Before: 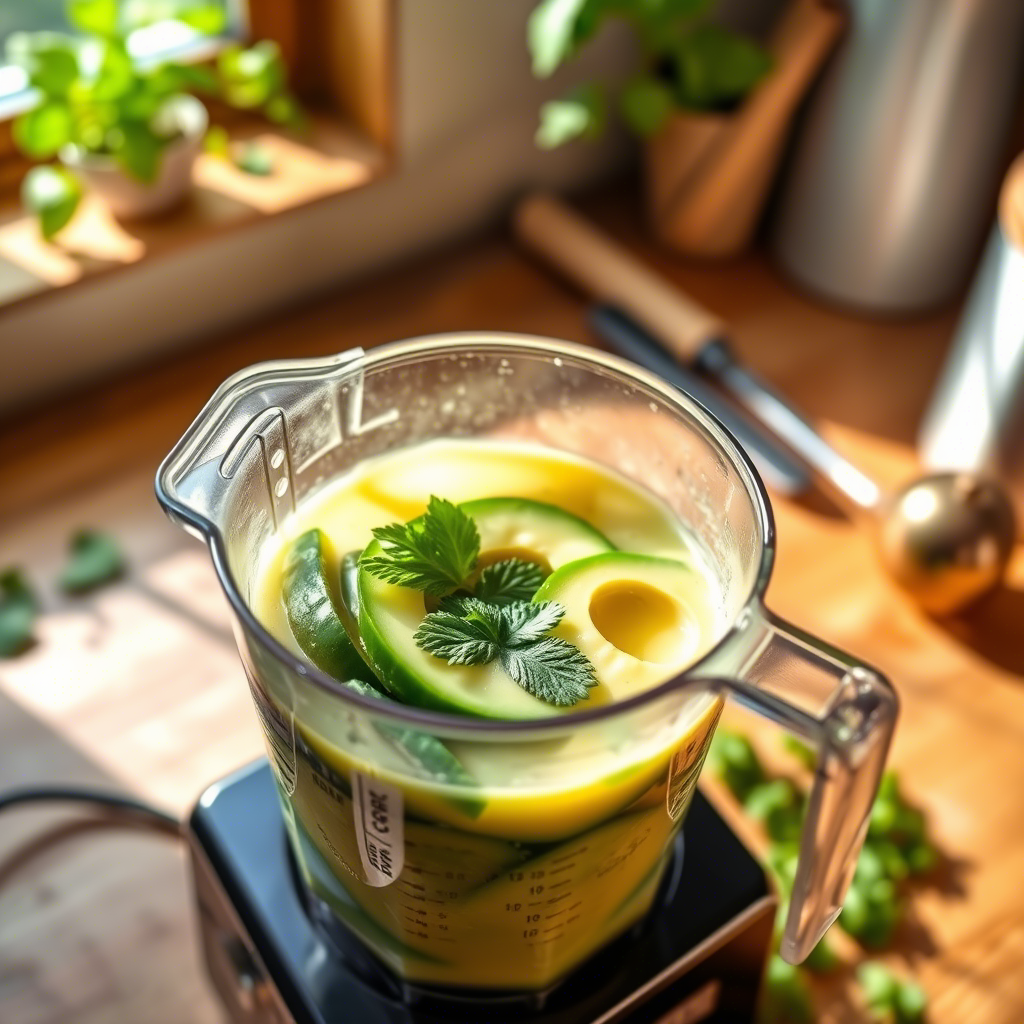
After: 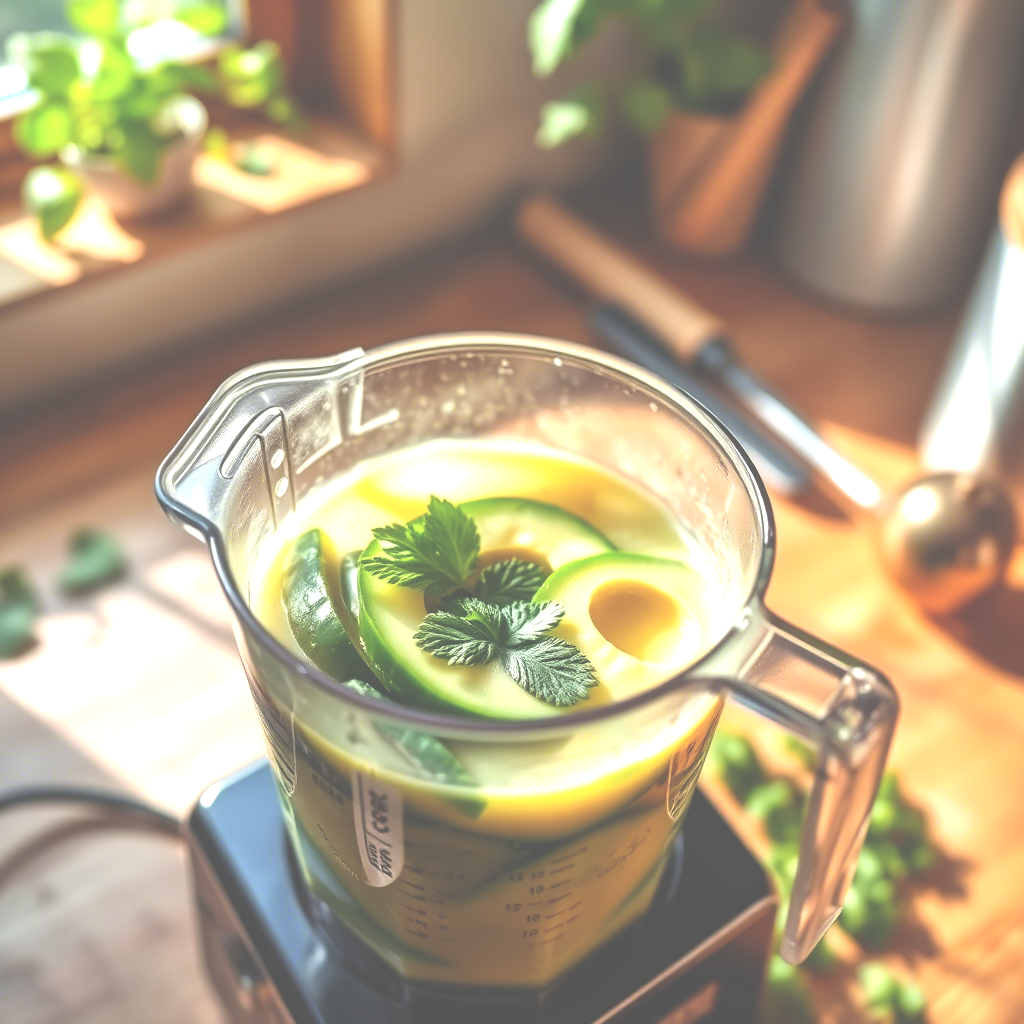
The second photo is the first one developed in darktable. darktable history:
exposure: black level correction -0.072, exposure 0.502 EV, compensate exposure bias true, compensate highlight preservation false
